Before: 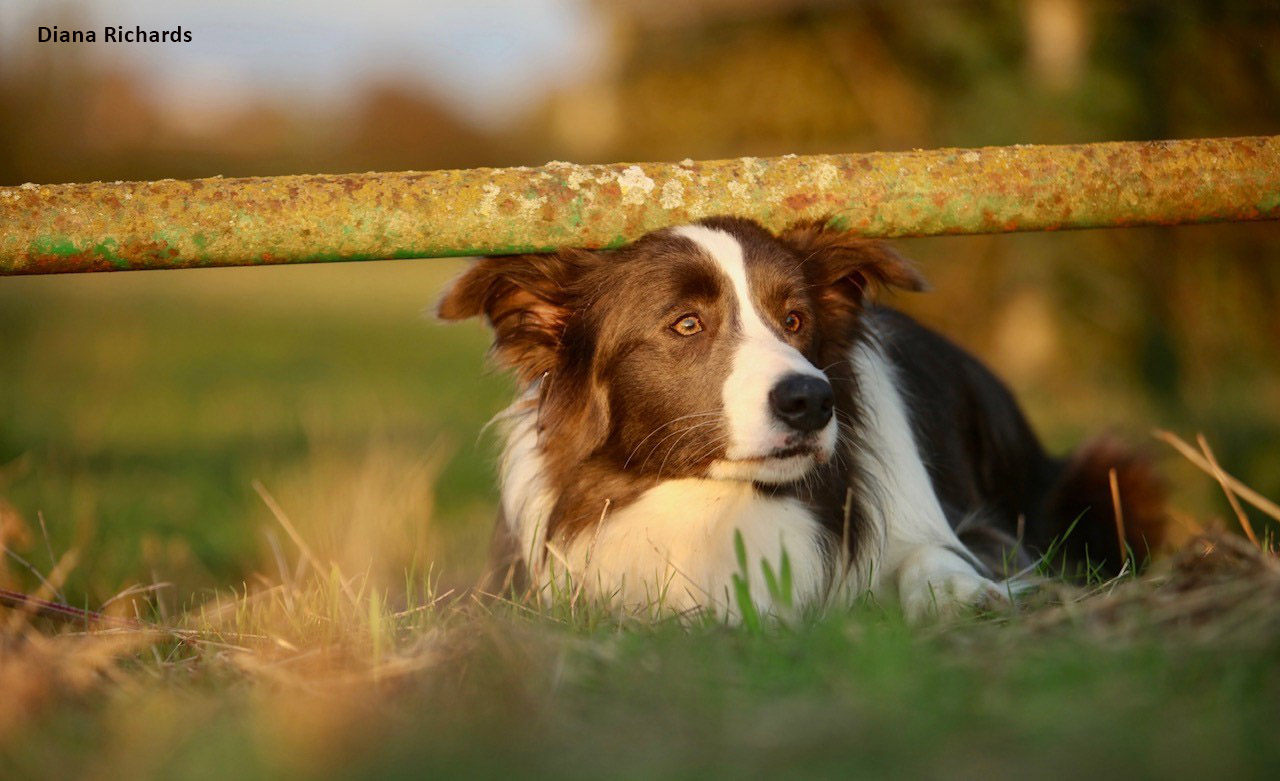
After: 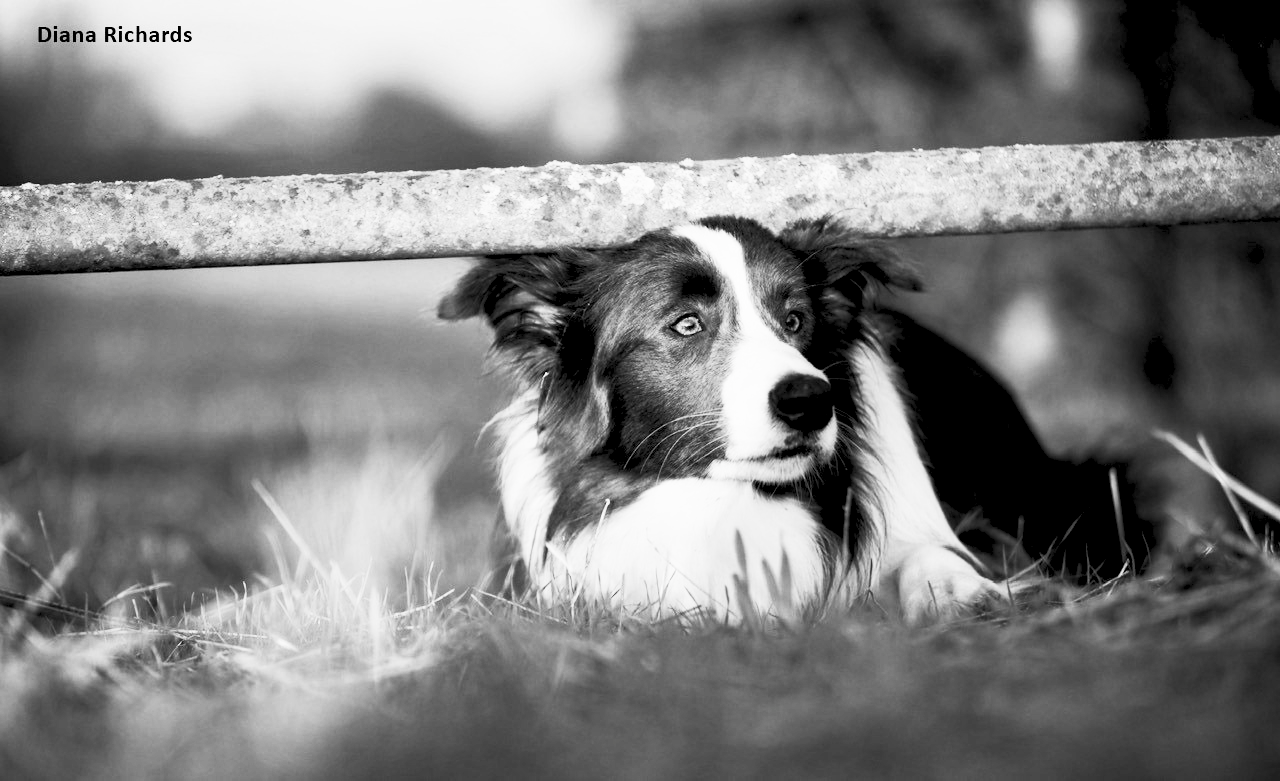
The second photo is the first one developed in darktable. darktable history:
contrast brightness saturation: contrast 0.541, brightness 0.482, saturation -1
exposure: black level correction 0.018, exposure -0.006 EV, compensate exposure bias true, compensate highlight preservation false
color zones: curves: ch0 [(0, 0.613) (0.01, 0.613) (0.245, 0.448) (0.498, 0.529) (0.642, 0.665) (0.879, 0.777) (0.99, 0.613)]; ch1 [(0, 0.035) (0.121, 0.189) (0.259, 0.197) (0.415, 0.061) (0.589, 0.022) (0.732, 0.022) (0.857, 0.026) (0.991, 0.053)]
